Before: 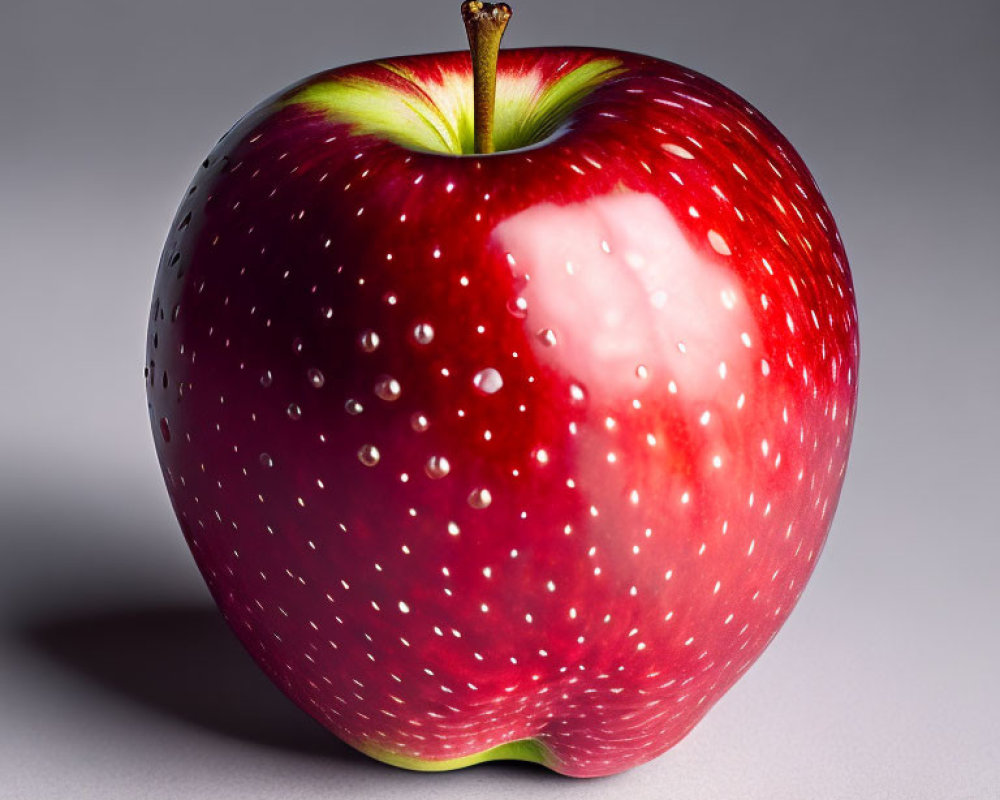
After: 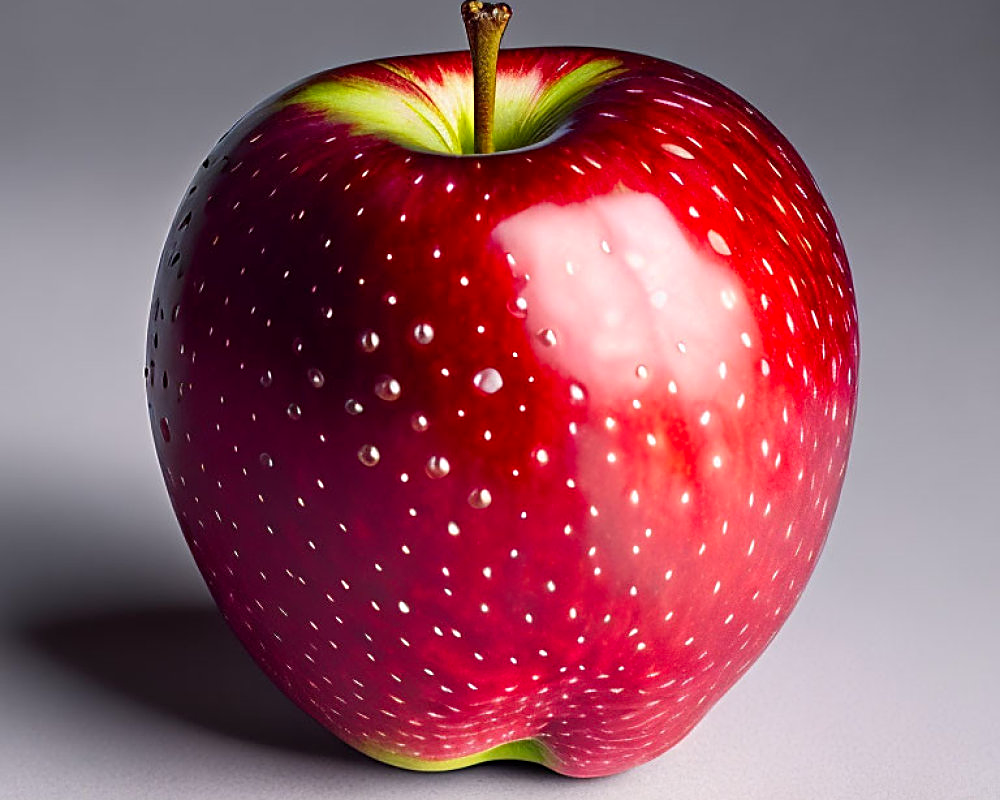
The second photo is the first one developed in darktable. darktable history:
sharpen: on, module defaults
color correction: highlights b* -0.058, saturation 1.08
